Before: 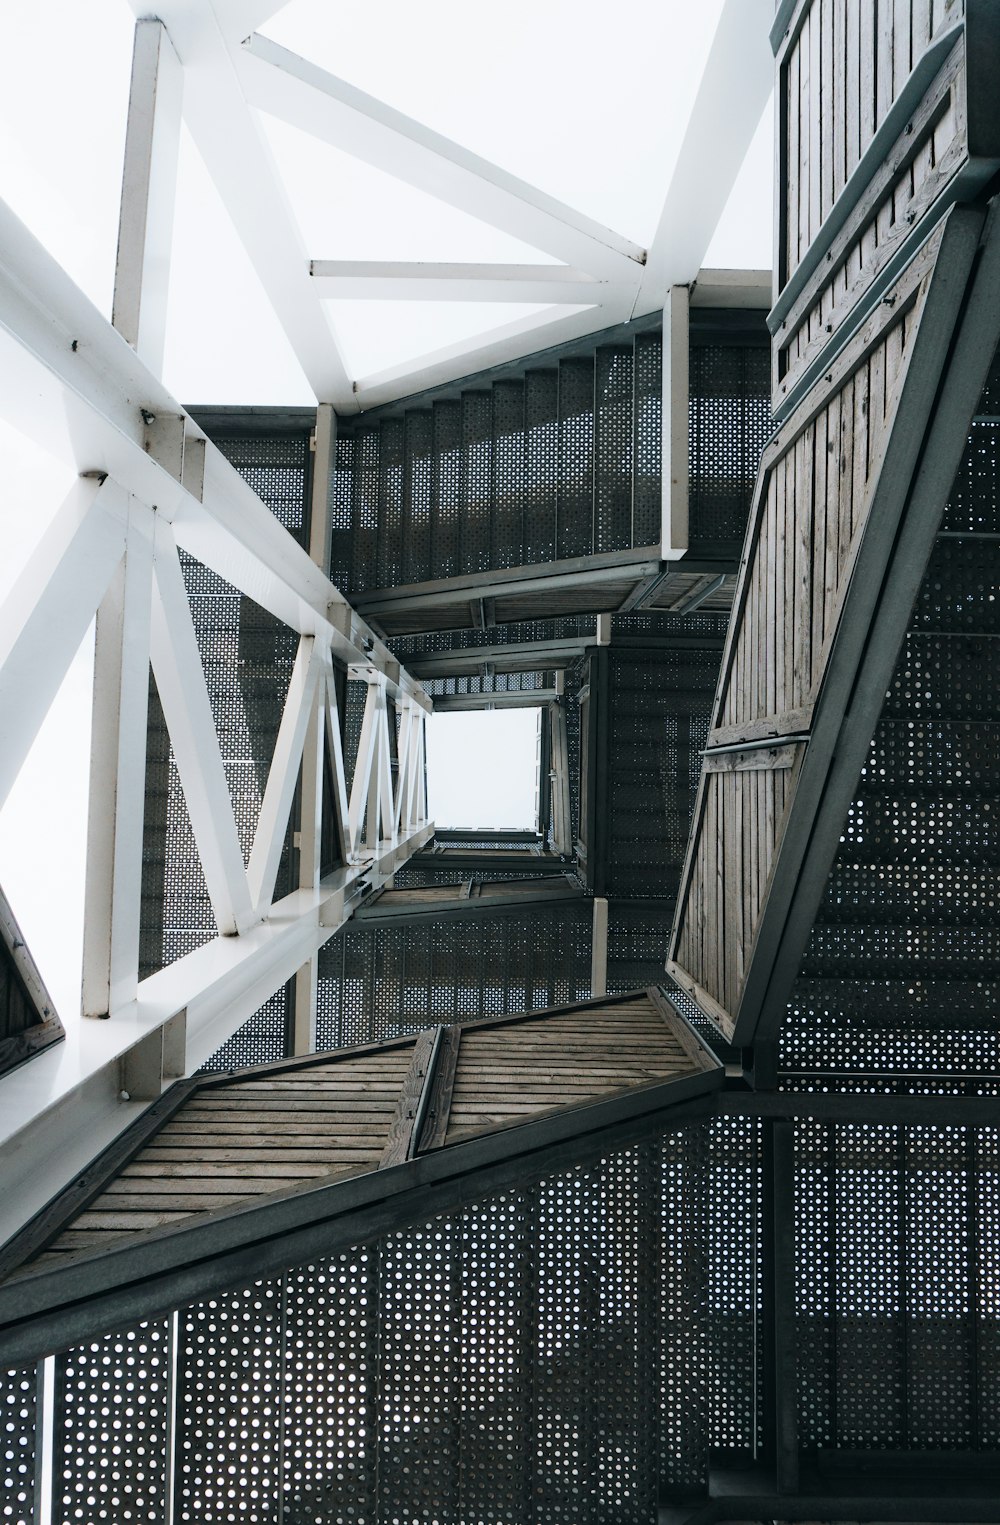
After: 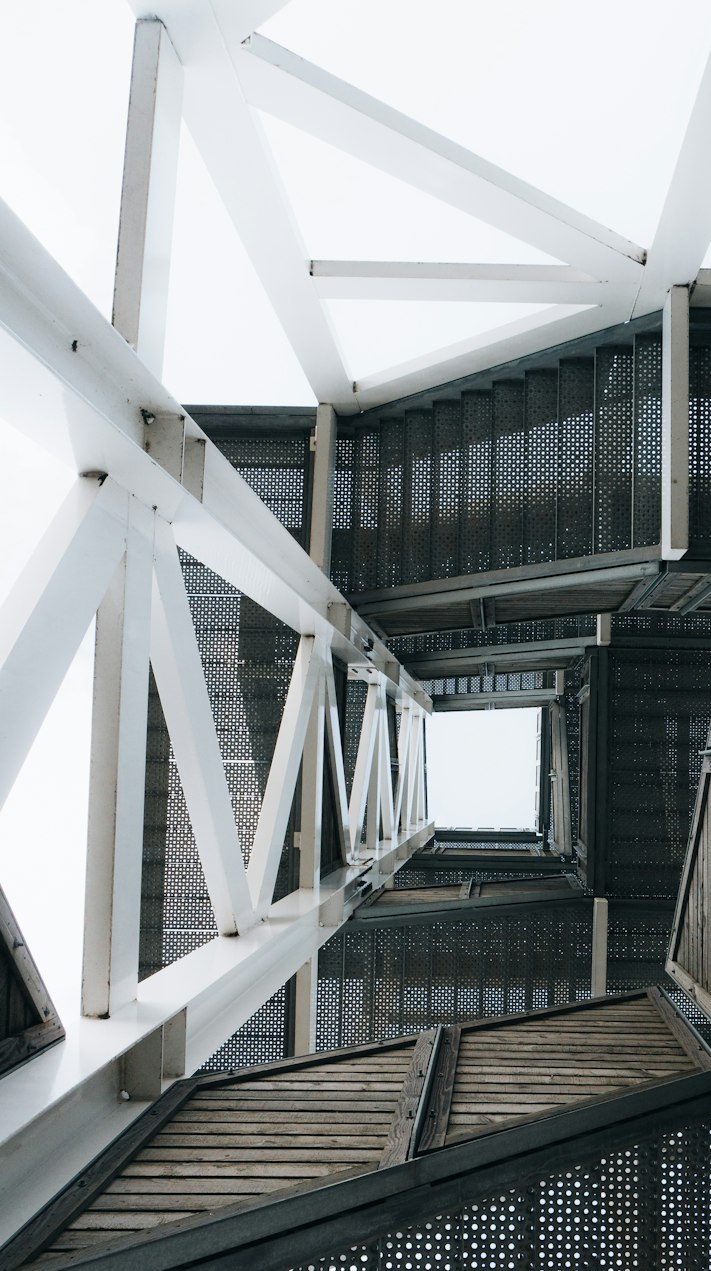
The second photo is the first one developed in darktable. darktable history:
crop: right 28.885%, bottom 16.626%
